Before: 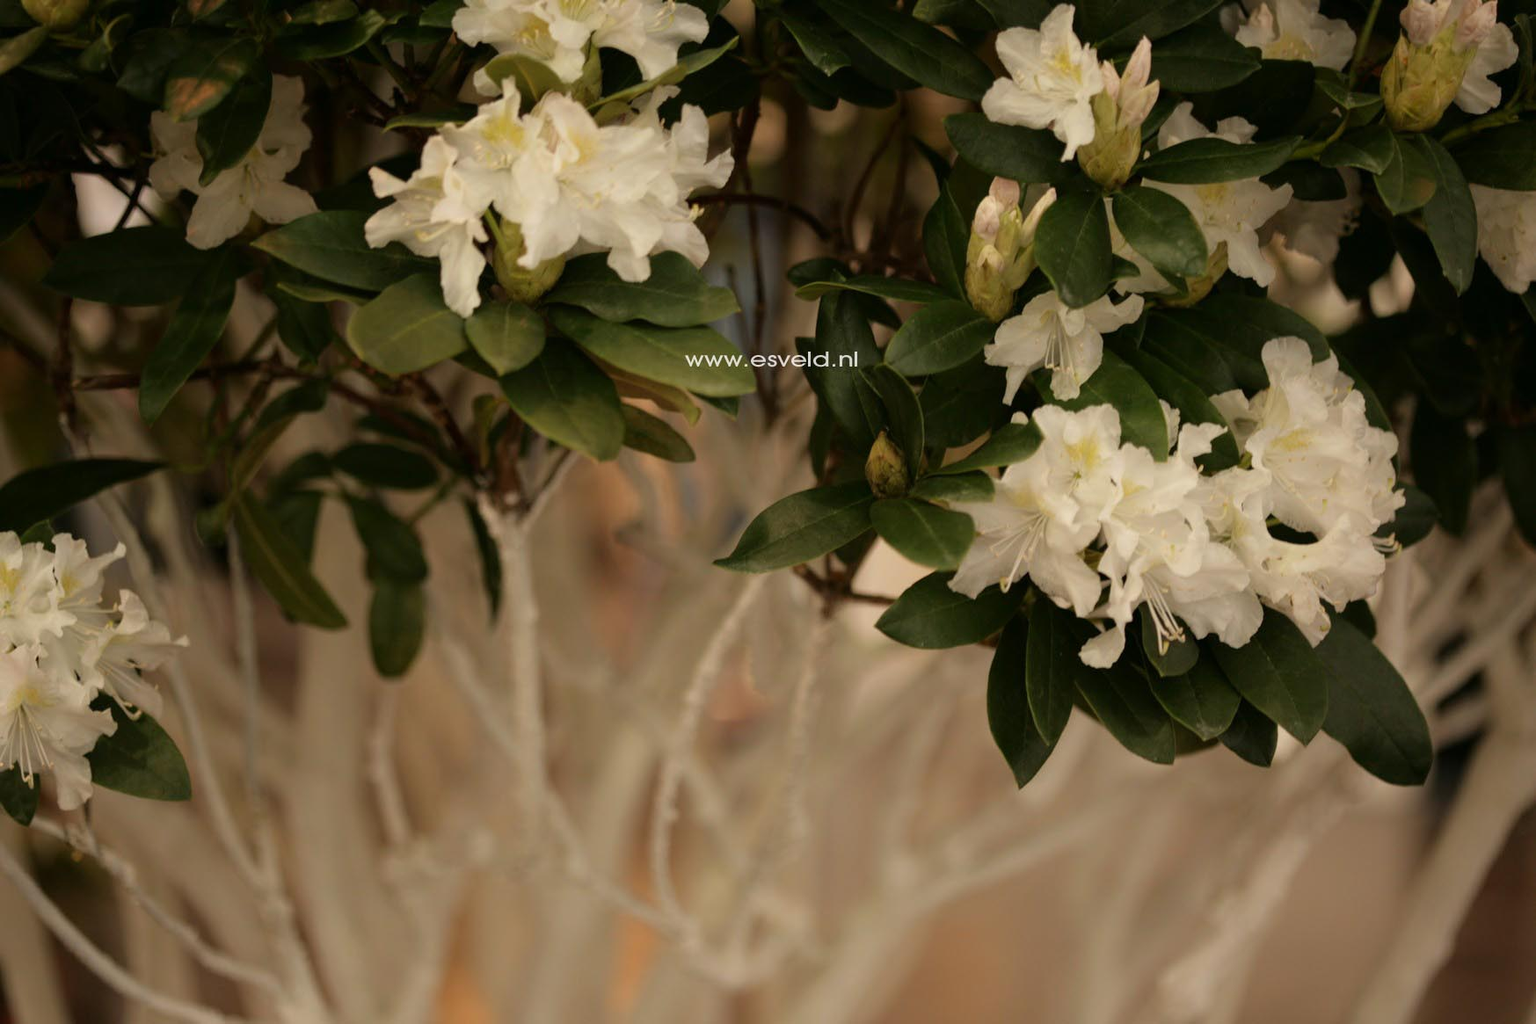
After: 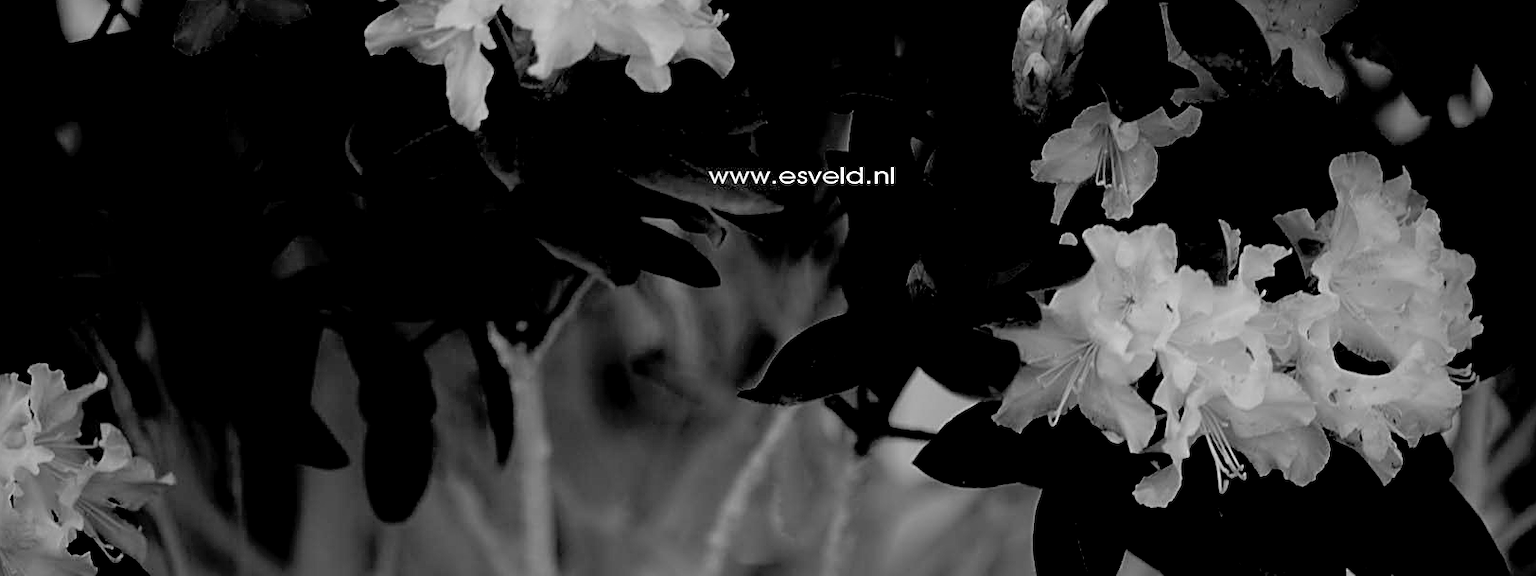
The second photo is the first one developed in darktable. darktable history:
color balance rgb: shadows lift › hue 87.51°, highlights gain › chroma 1.62%, highlights gain › hue 55.1°, global offset › chroma 0.06%, global offset › hue 253.66°, linear chroma grading › global chroma 0.5%, perceptual saturation grading › global saturation 16.38%
monochrome: a 30.25, b 92.03
exposure: black level correction 0.1, exposure -0.092 EV, compensate highlight preservation false
crop: left 1.744%, top 19.225%, right 5.069%, bottom 28.357%
color correction: highlights a* -0.137, highlights b* -5.91, shadows a* -0.137, shadows b* -0.137
sharpen: on, module defaults
